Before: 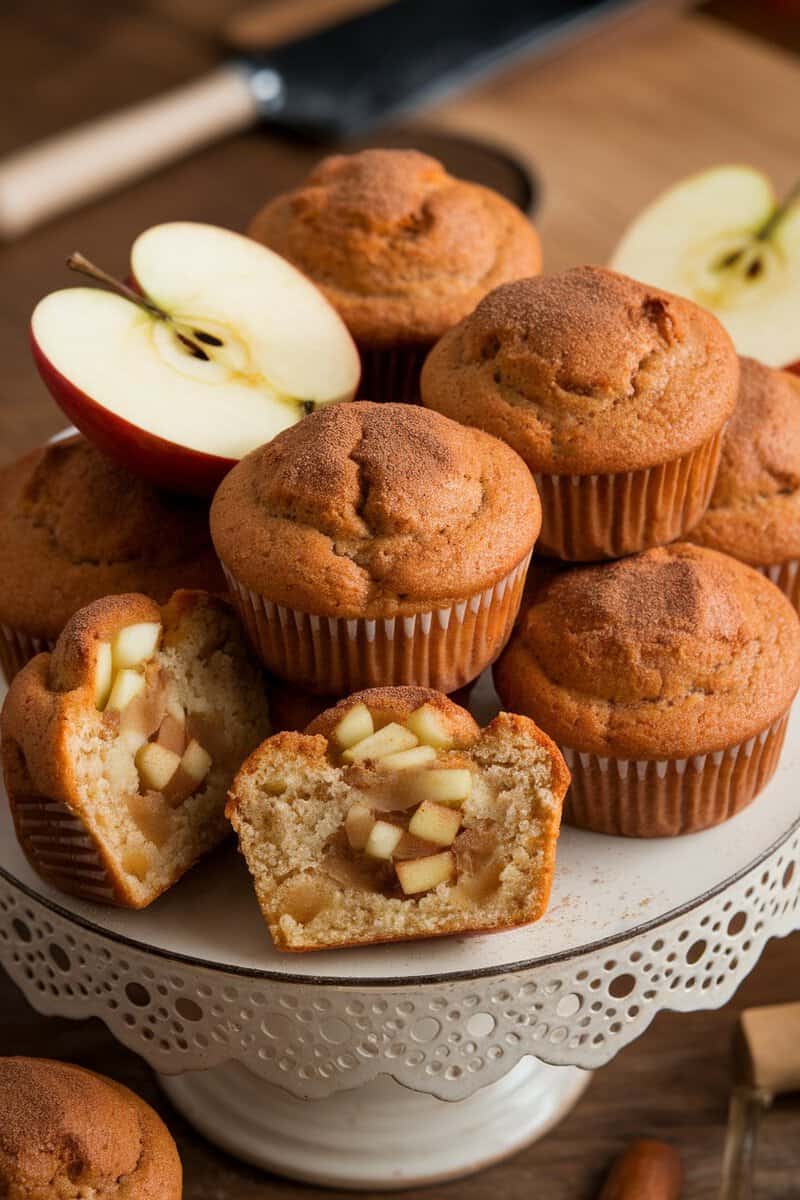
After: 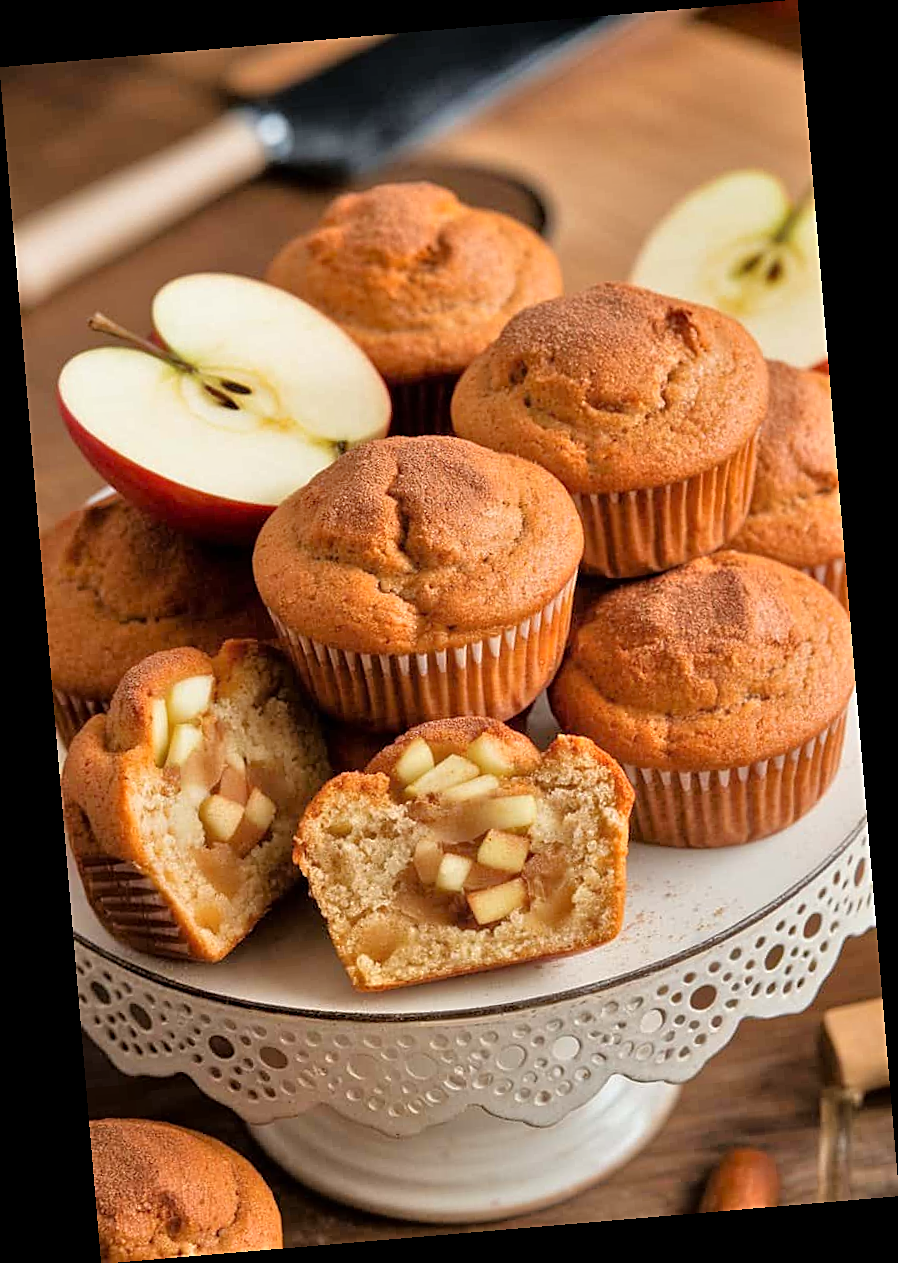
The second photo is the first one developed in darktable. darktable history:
sharpen: on, module defaults
rotate and perspective: rotation -4.86°, automatic cropping off
tone equalizer: -7 EV 0.15 EV, -6 EV 0.6 EV, -5 EV 1.15 EV, -4 EV 1.33 EV, -3 EV 1.15 EV, -2 EV 0.6 EV, -1 EV 0.15 EV, mask exposure compensation -0.5 EV
